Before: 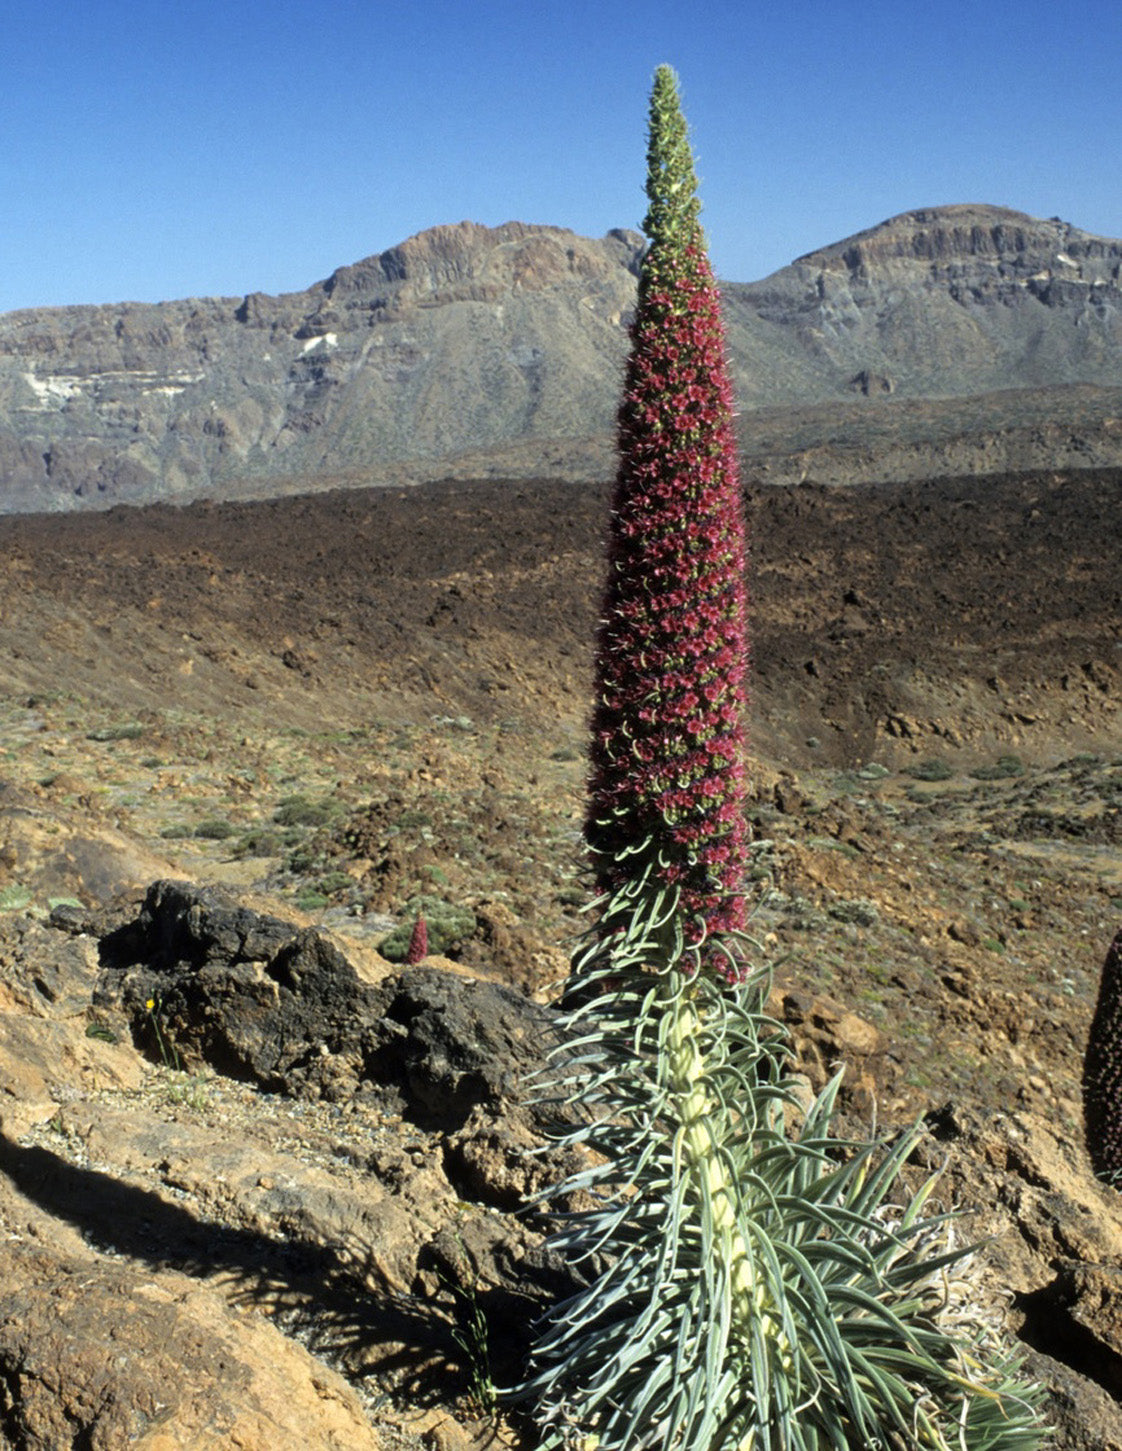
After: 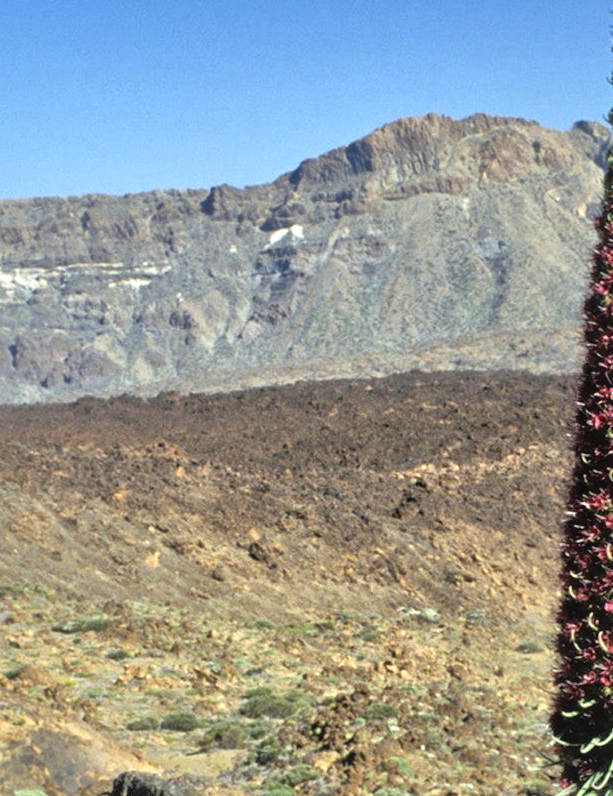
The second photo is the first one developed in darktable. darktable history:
crop and rotate: left 3.047%, top 7.509%, right 42.236%, bottom 37.598%
local contrast: mode bilateral grid, contrast 25, coarseness 60, detail 151%, midtone range 0.2
contrast brightness saturation: contrast -0.1, brightness 0.05, saturation 0.08
tone equalizer: -7 EV 0.15 EV, -6 EV 0.6 EV, -5 EV 1.15 EV, -4 EV 1.33 EV, -3 EV 1.15 EV, -2 EV 0.6 EV, -1 EV 0.15 EV, mask exposure compensation -0.5 EV
